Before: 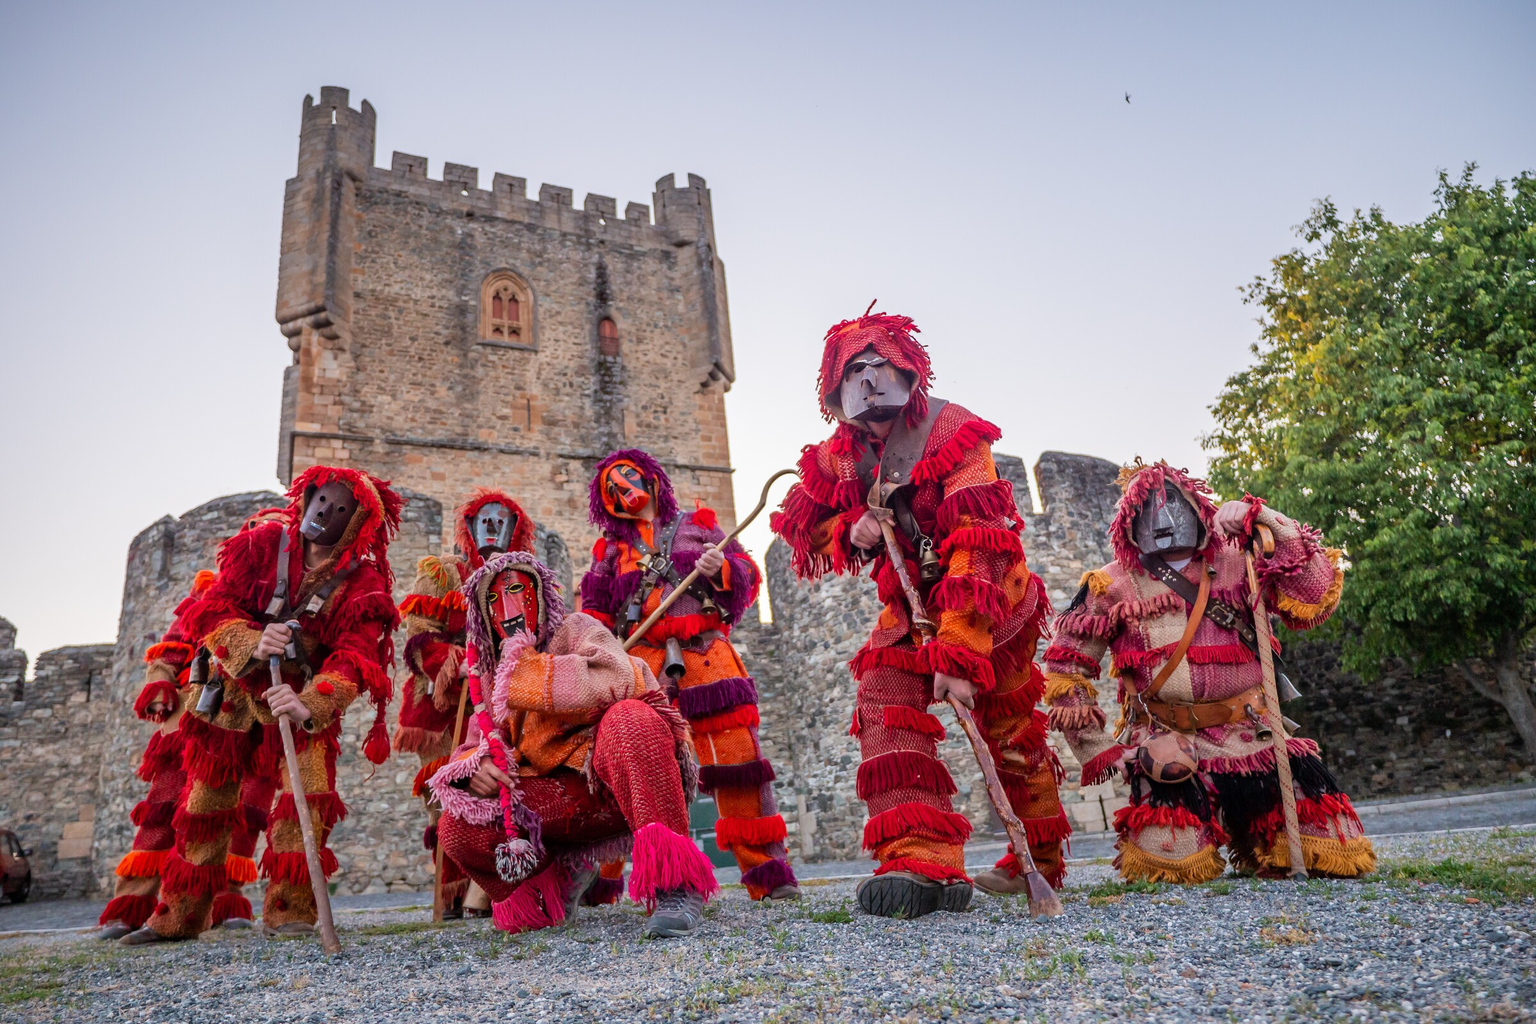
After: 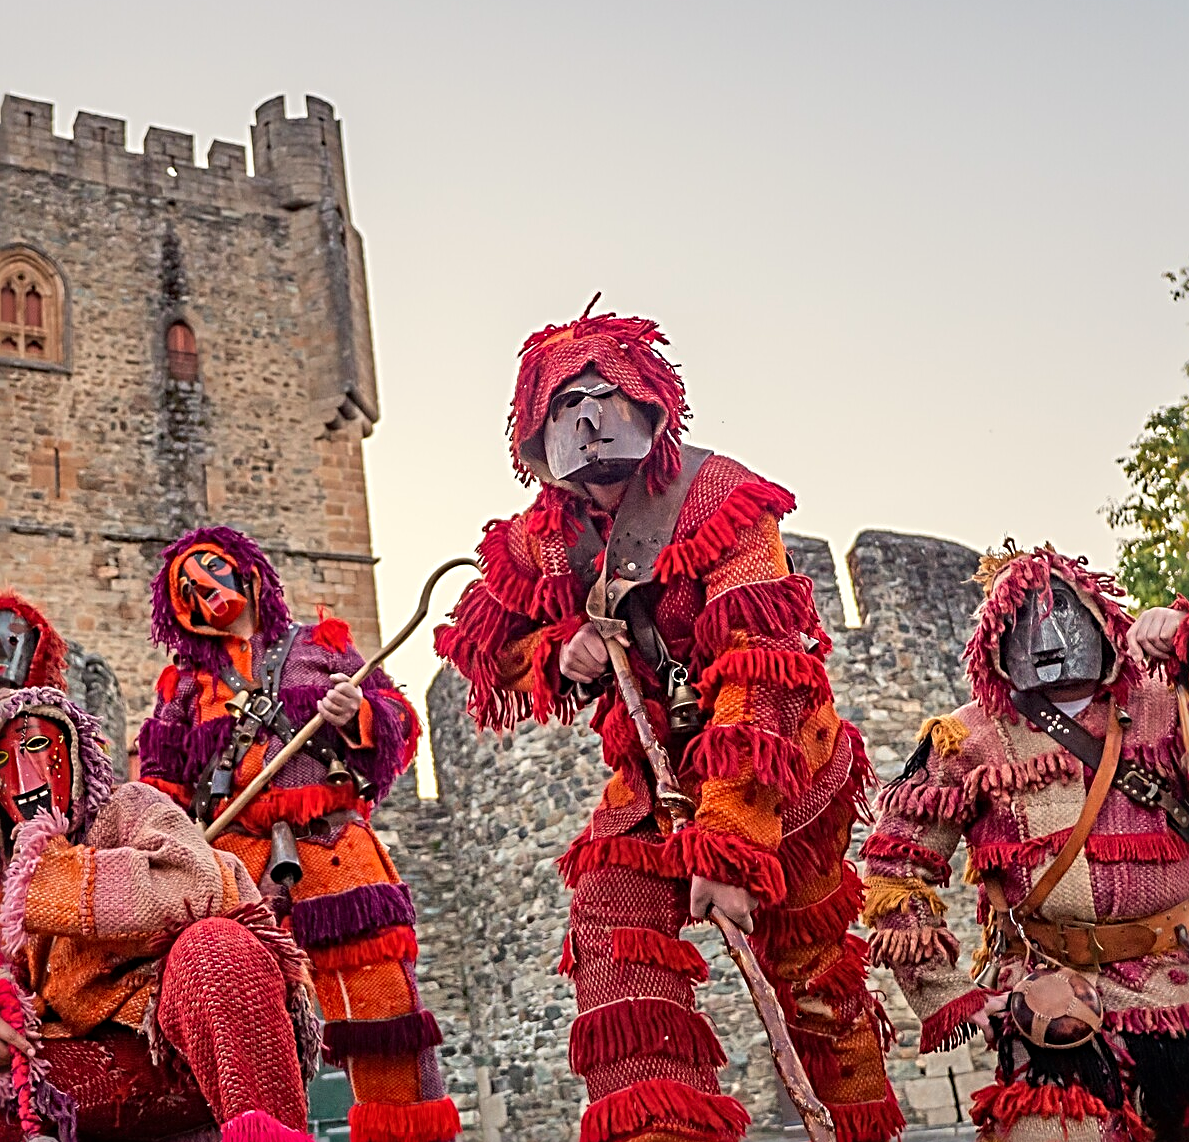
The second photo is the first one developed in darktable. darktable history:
crop: left 32.075%, top 10.976%, right 18.355%, bottom 17.596%
sharpen: radius 3.69, amount 0.928
white balance: red 1.029, blue 0.92
